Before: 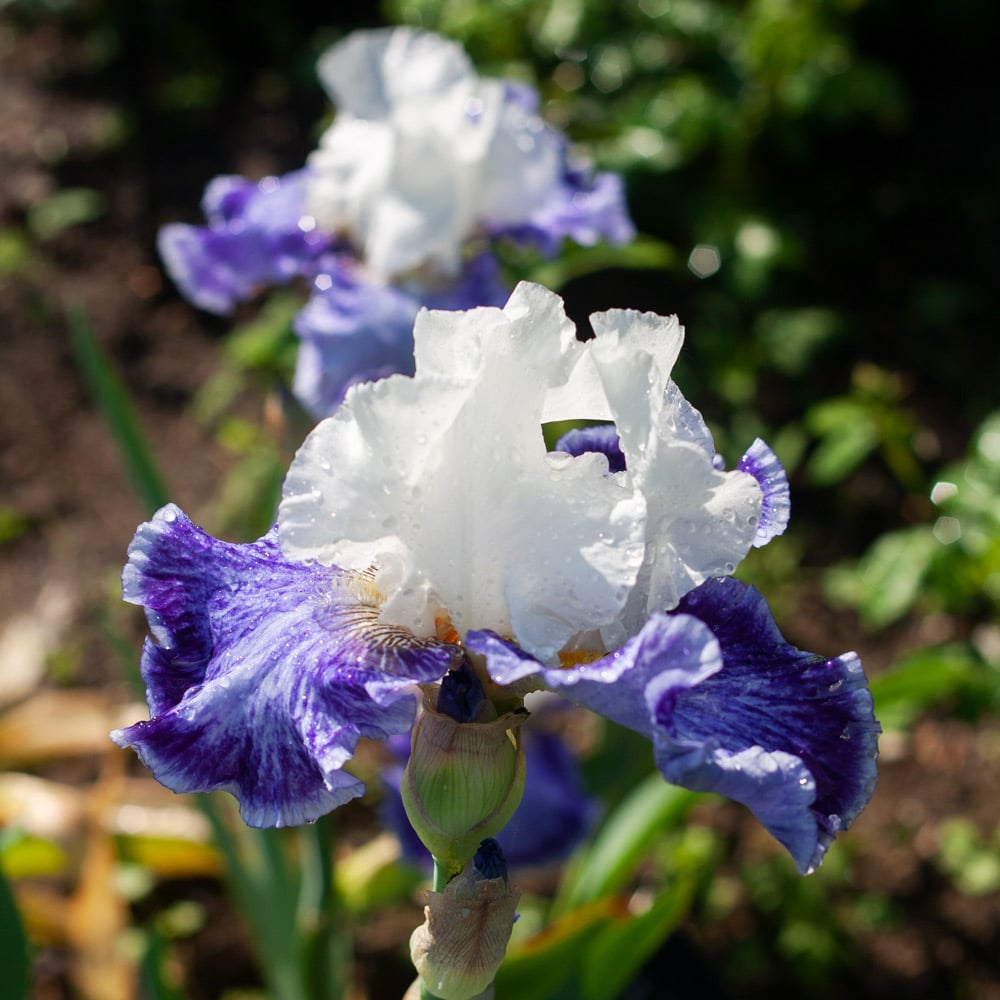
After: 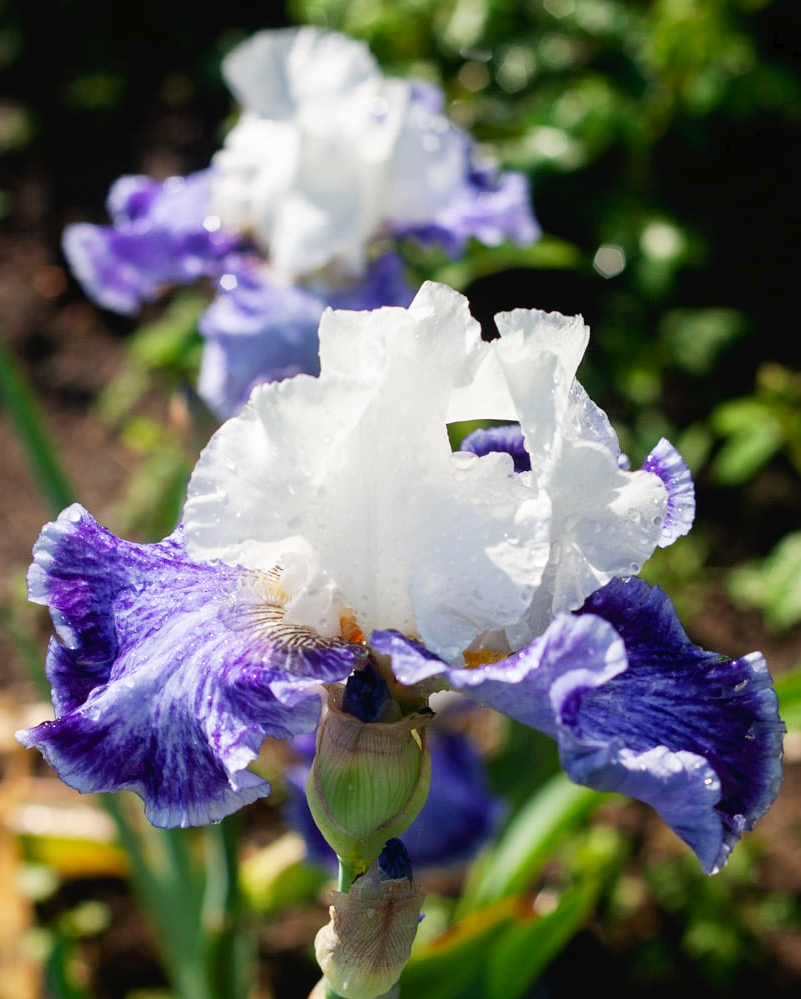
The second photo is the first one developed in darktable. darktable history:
tone curve: curves: ch0 [(0, 0) (0.003, 0.019) (0.011, 0.022) (0.025, 0.025) (0.044, 0.04) (0.069, 0.069) (0.1, 0.108) (0.136, 0.152) (0.177, 0.199) (0.224, 0.26) (0.277, 0.321) (0.335, 0.392) (0.399, 0.472) (0.468, 0.547) (0.543, 0.624) (0.623, 0.713) (0.709, 0.786) (0.801, 0.865) (0.898, 0.939) (1, 1)], preserve colors none
crop and rotate: left 9.558%, right 10.254%
